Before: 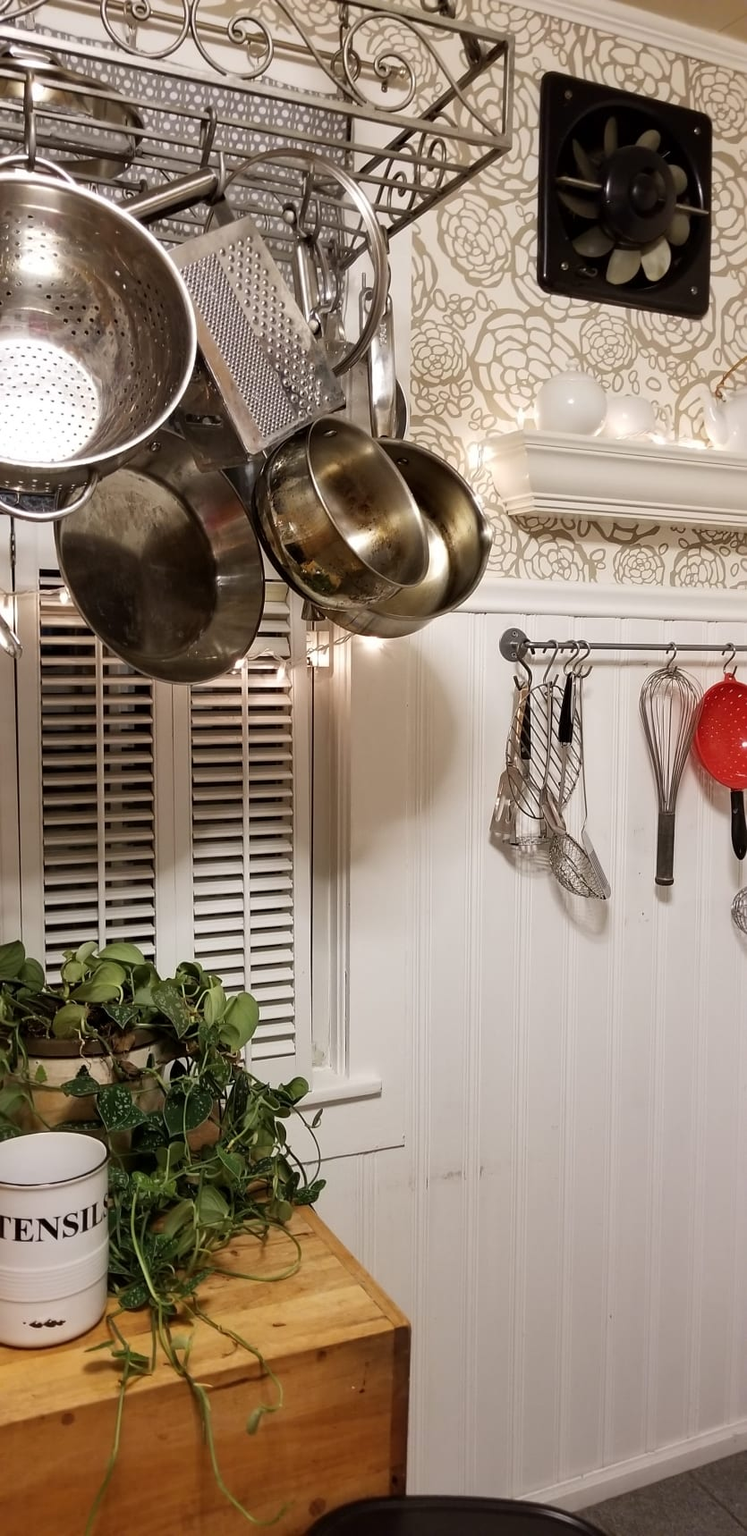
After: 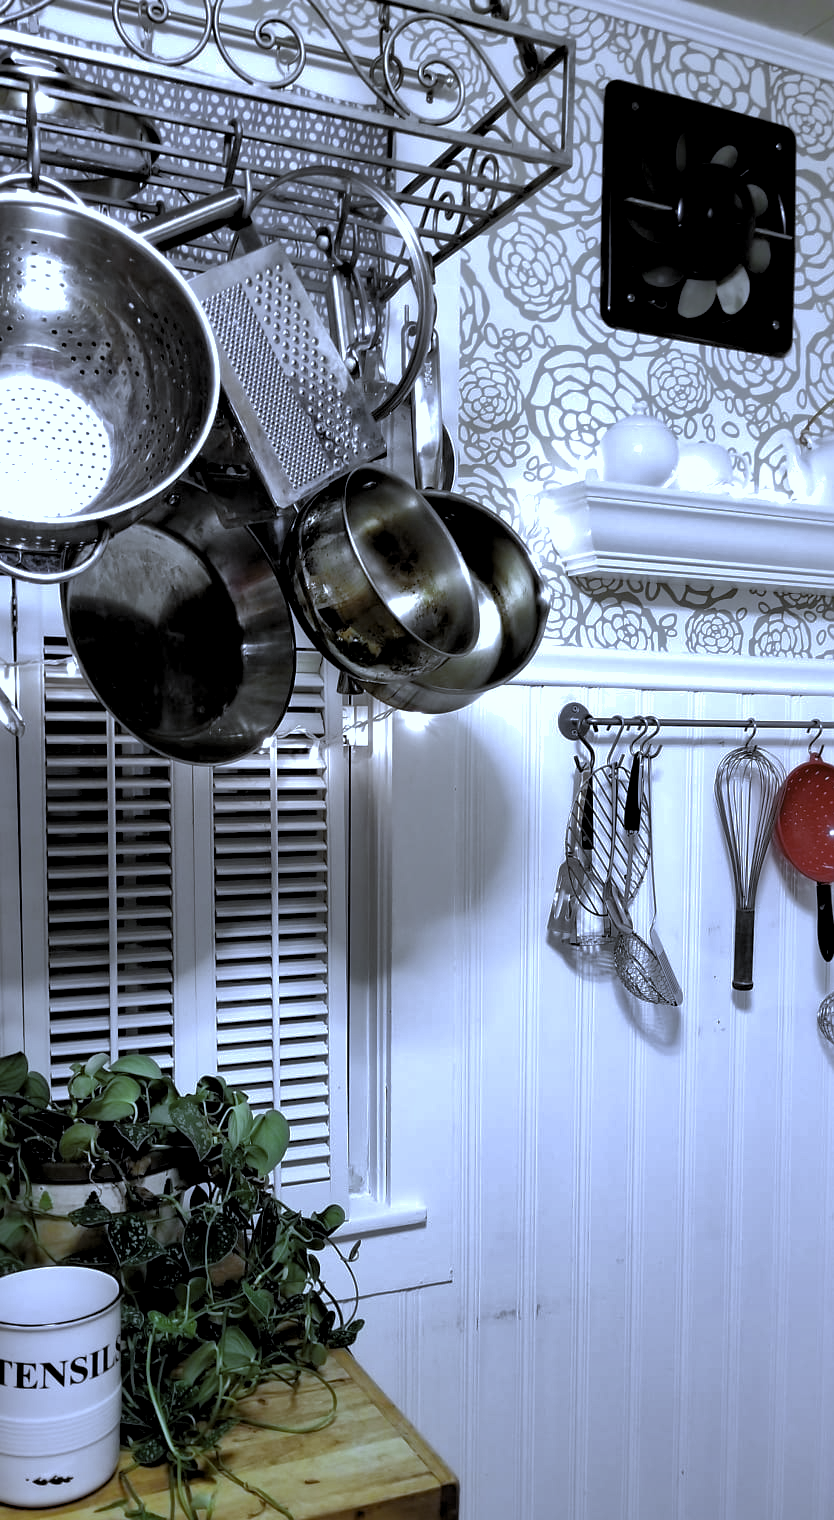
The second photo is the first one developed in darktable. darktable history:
color correction: highlights a* -4.73, highlights b* 5.06, saturation 0.97
crop and rotate: top 0%, bottom 11.49%
shadows and highlights: on, module defaults
color zones: curves: ch1 [(0.25, 0.61) (0.75, 0.248)]
white balance: red 0.766, blue 1.537
levels: levels [0.129, 0.519, 0.867]
